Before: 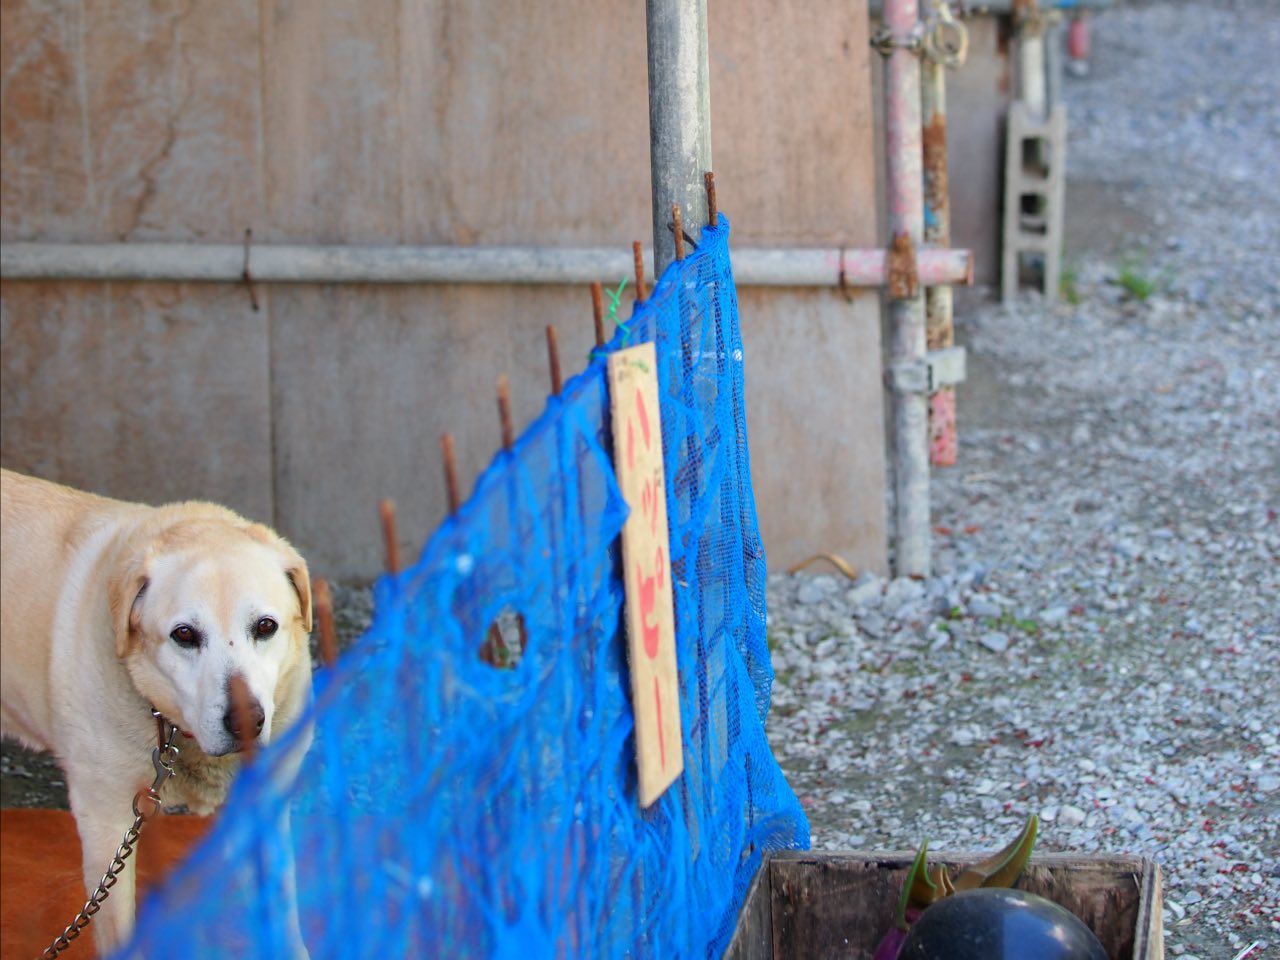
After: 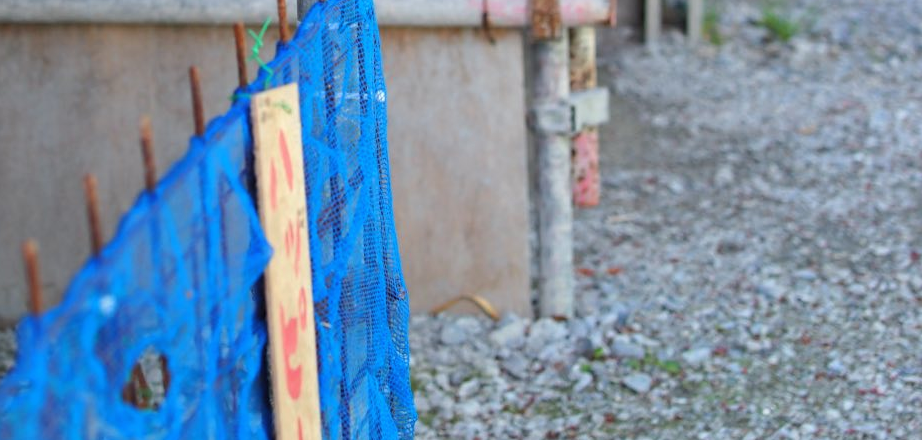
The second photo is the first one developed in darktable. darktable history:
crop and rotate: left 27.938%, top 27.046%, bottom 27.046%
levels: levels [0.026, 0.507, 0.987]
